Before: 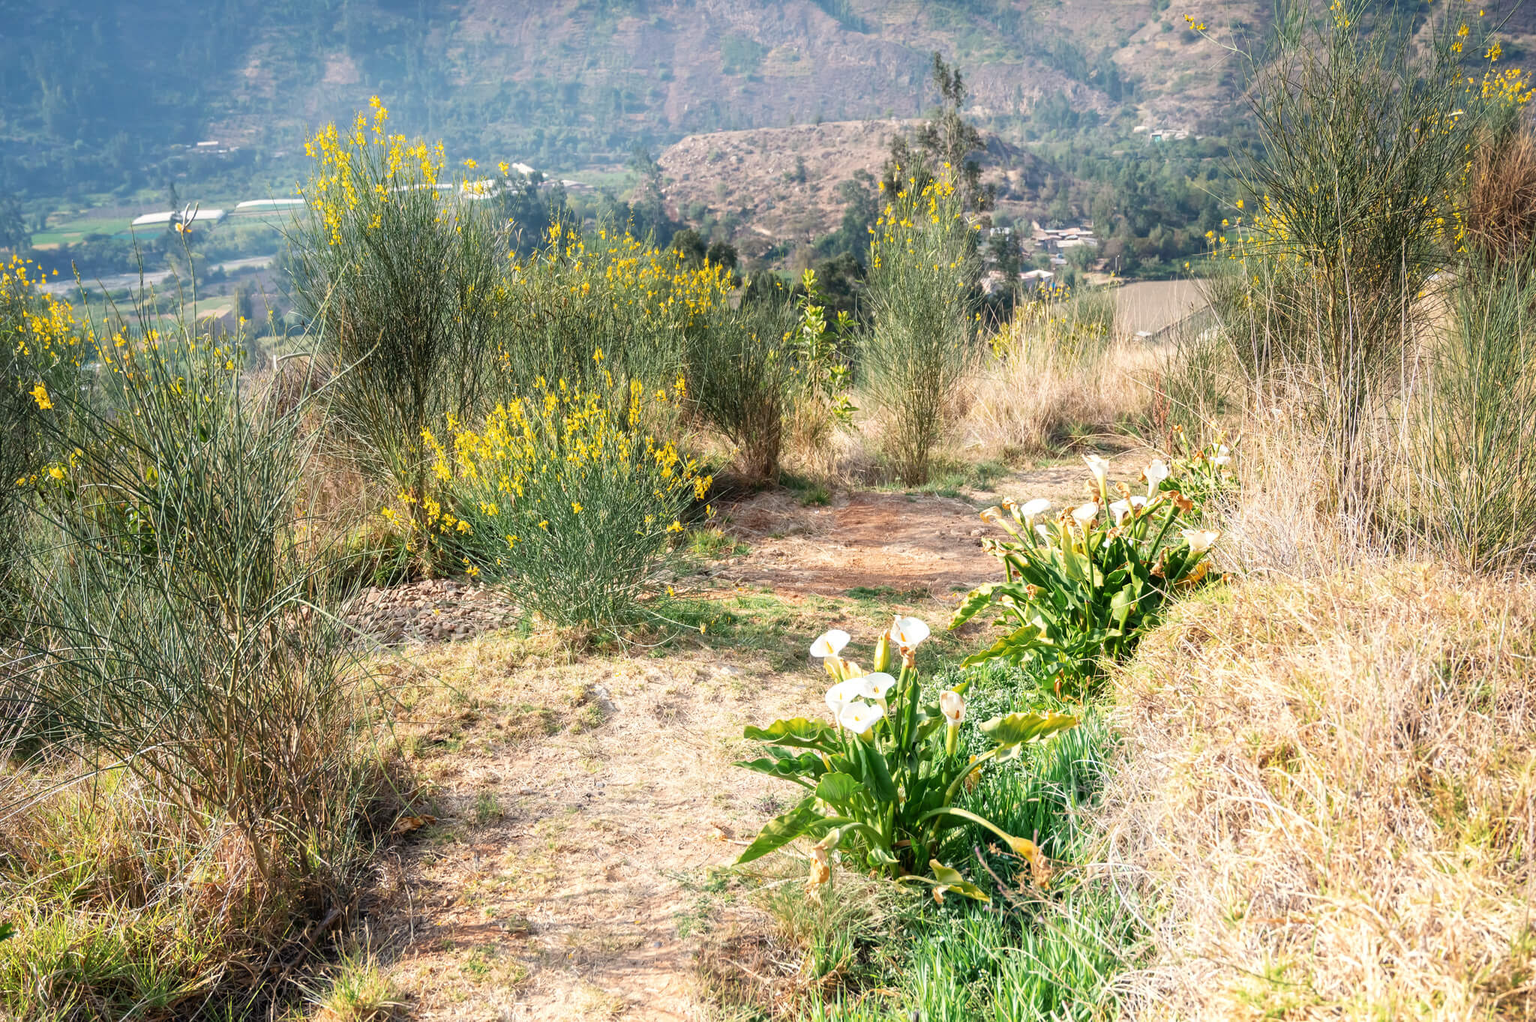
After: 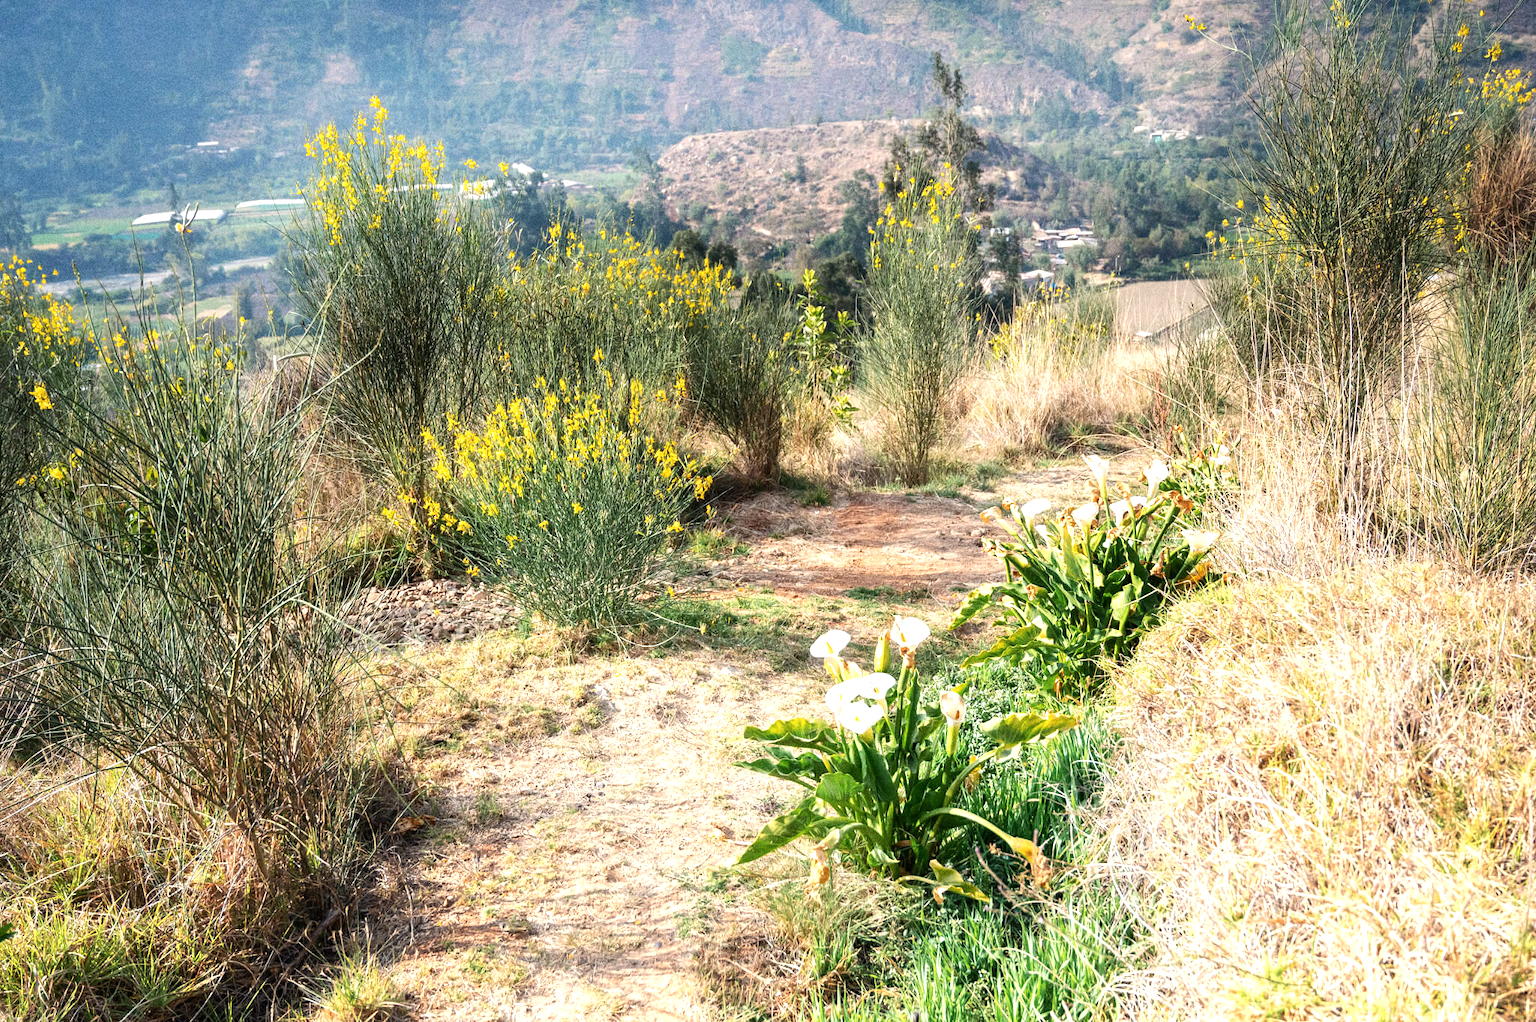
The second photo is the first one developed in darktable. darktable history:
grain: coarseness 11.82 ISO, strength 36.67%, mid-tones bias 74.17%
tone equalizer: -8 EV -0.417 EV, -7 EV -0.389 EV, -6 EV -0.333 EV, -5 EV -0.222 EV, -3 EV 0.222 EV, -2 EV 0.333 EV, -1 EV 0.389 EV, +0 EV 0.417 EV, edges refinement/feathering 500, mask exposure compensation -1.57 EV, preserve details no
